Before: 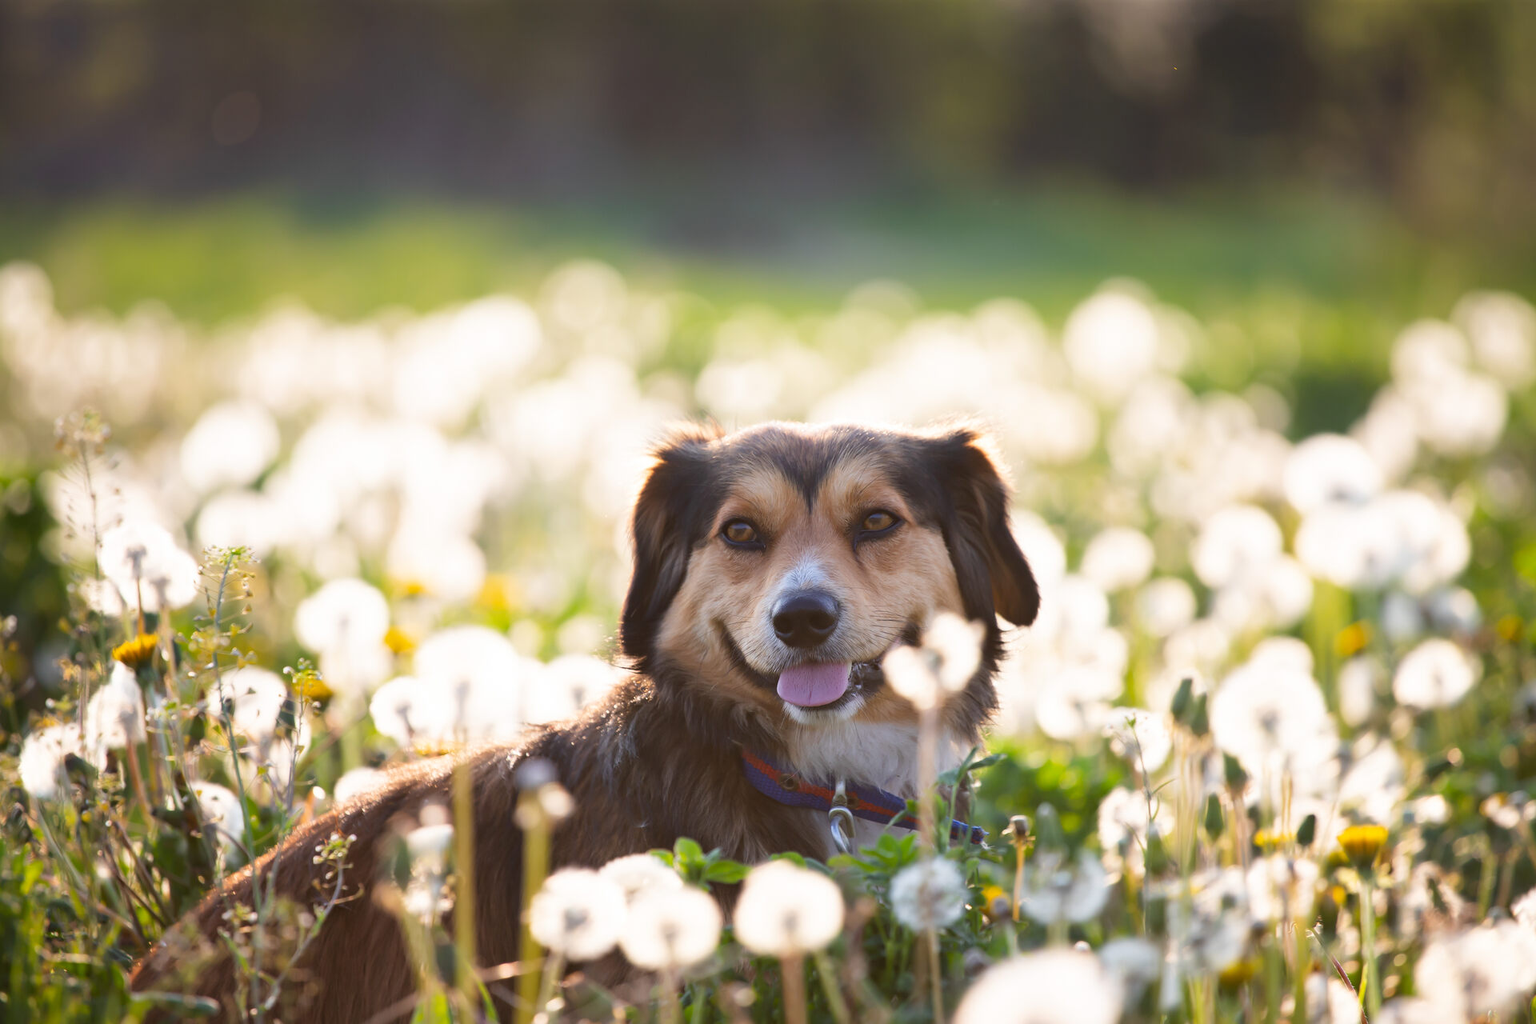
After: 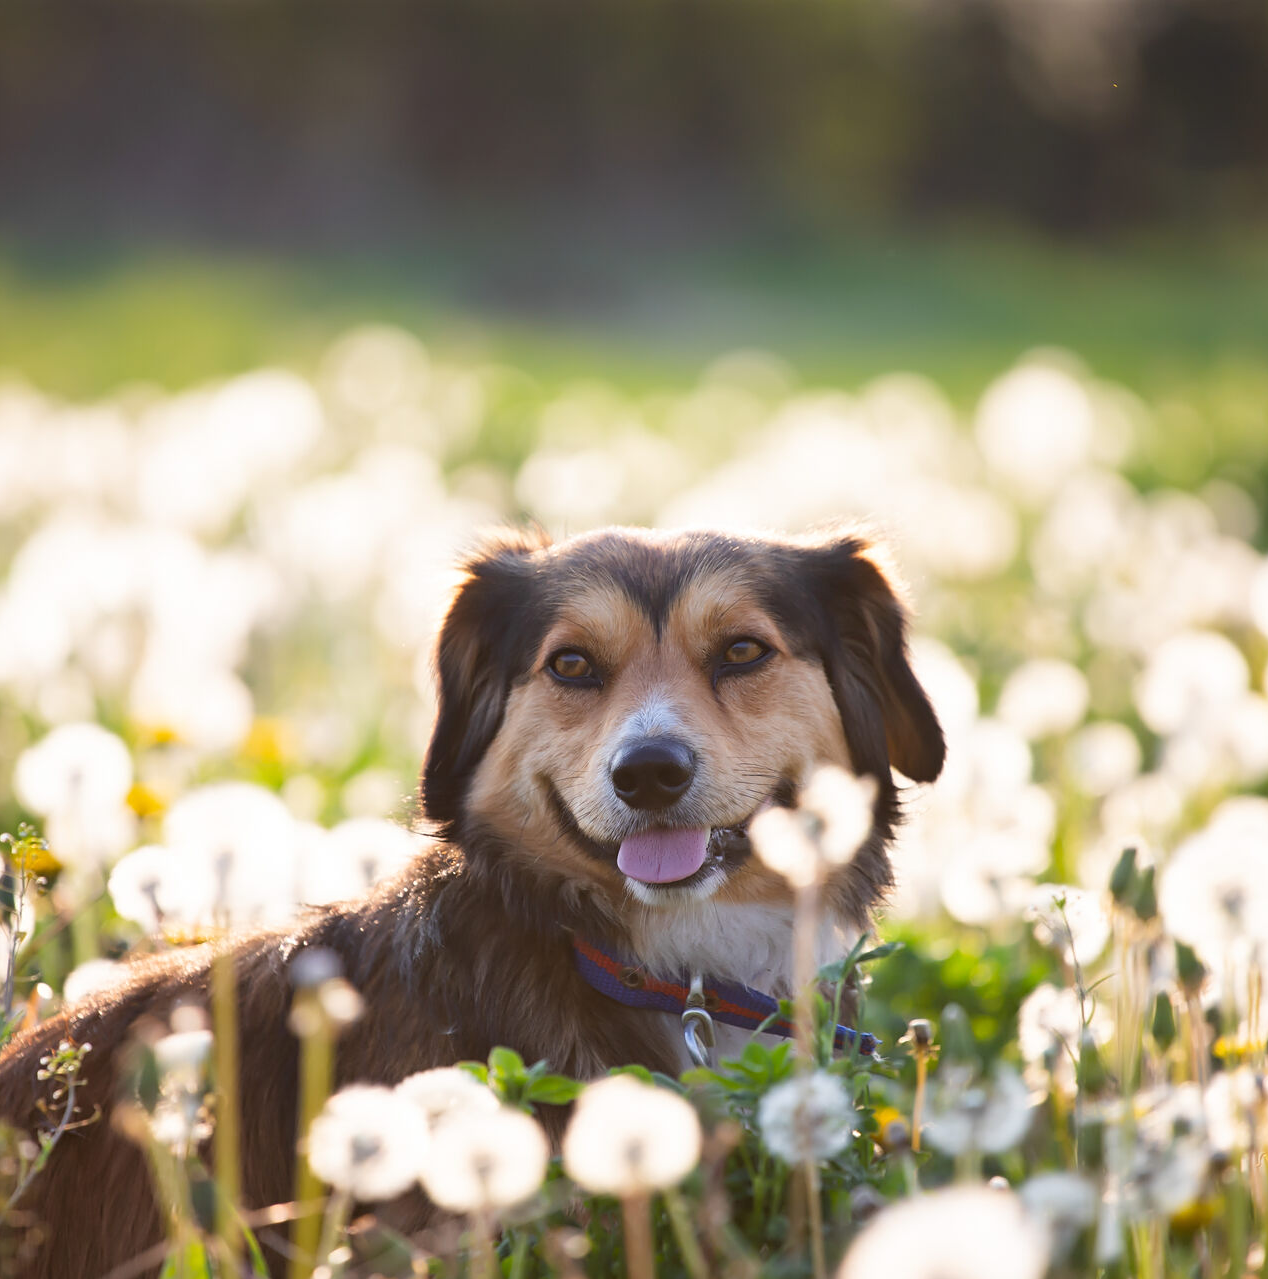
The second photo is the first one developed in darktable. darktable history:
crop and rotate: left 18.442%, right 15.508%
sharpen: amount 0.2
